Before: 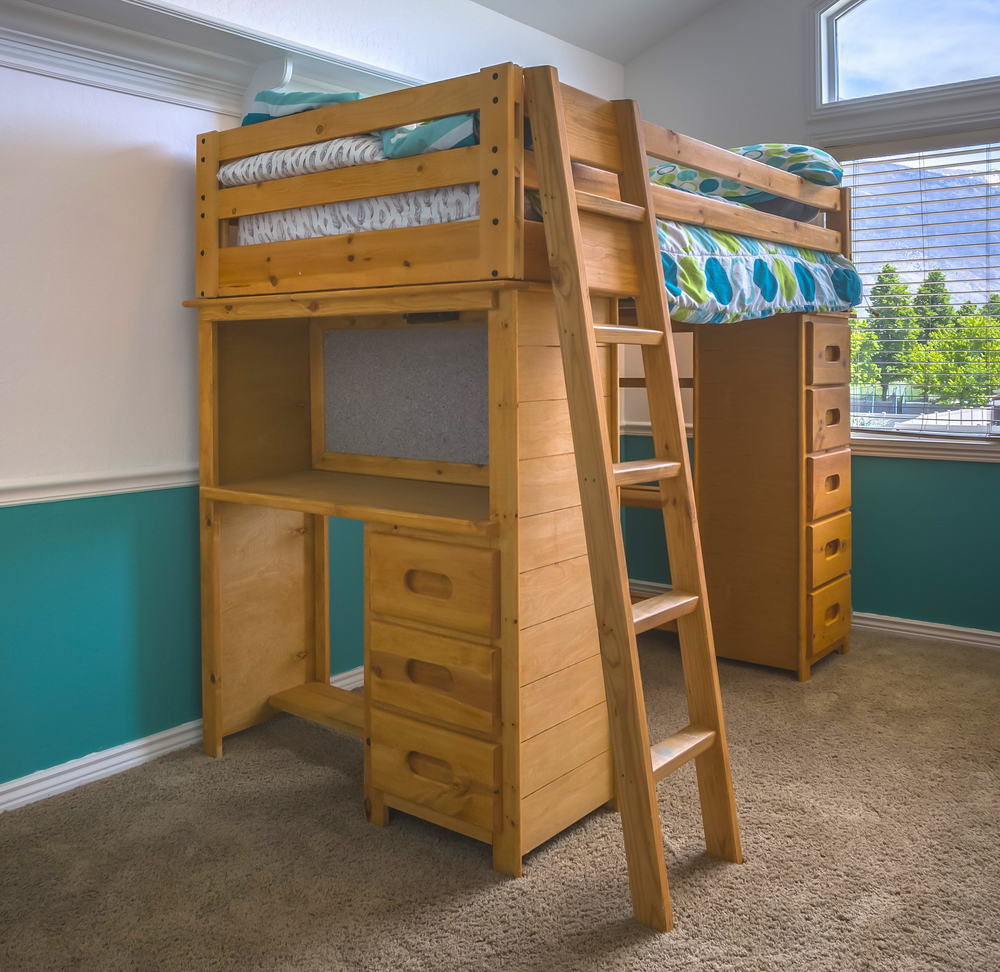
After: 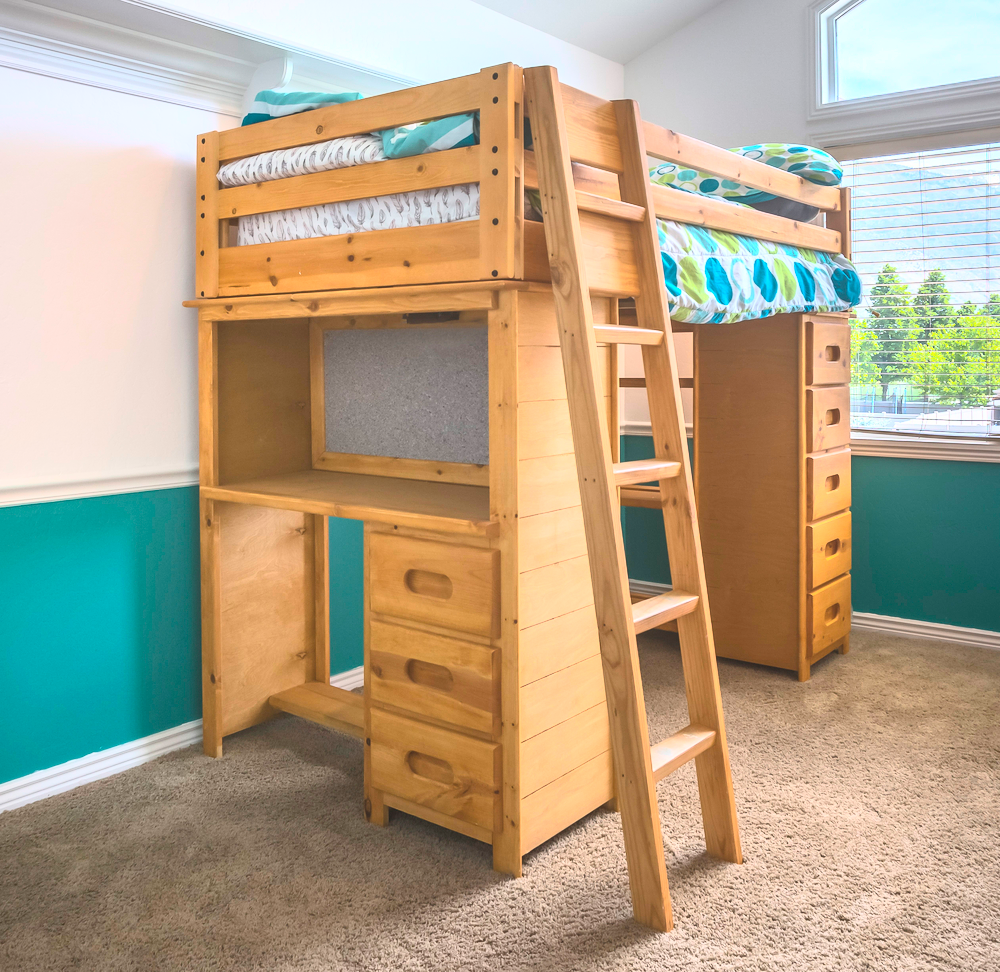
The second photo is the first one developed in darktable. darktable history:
contrast brightness saturation: contrast 0.381, brightness 0.525
